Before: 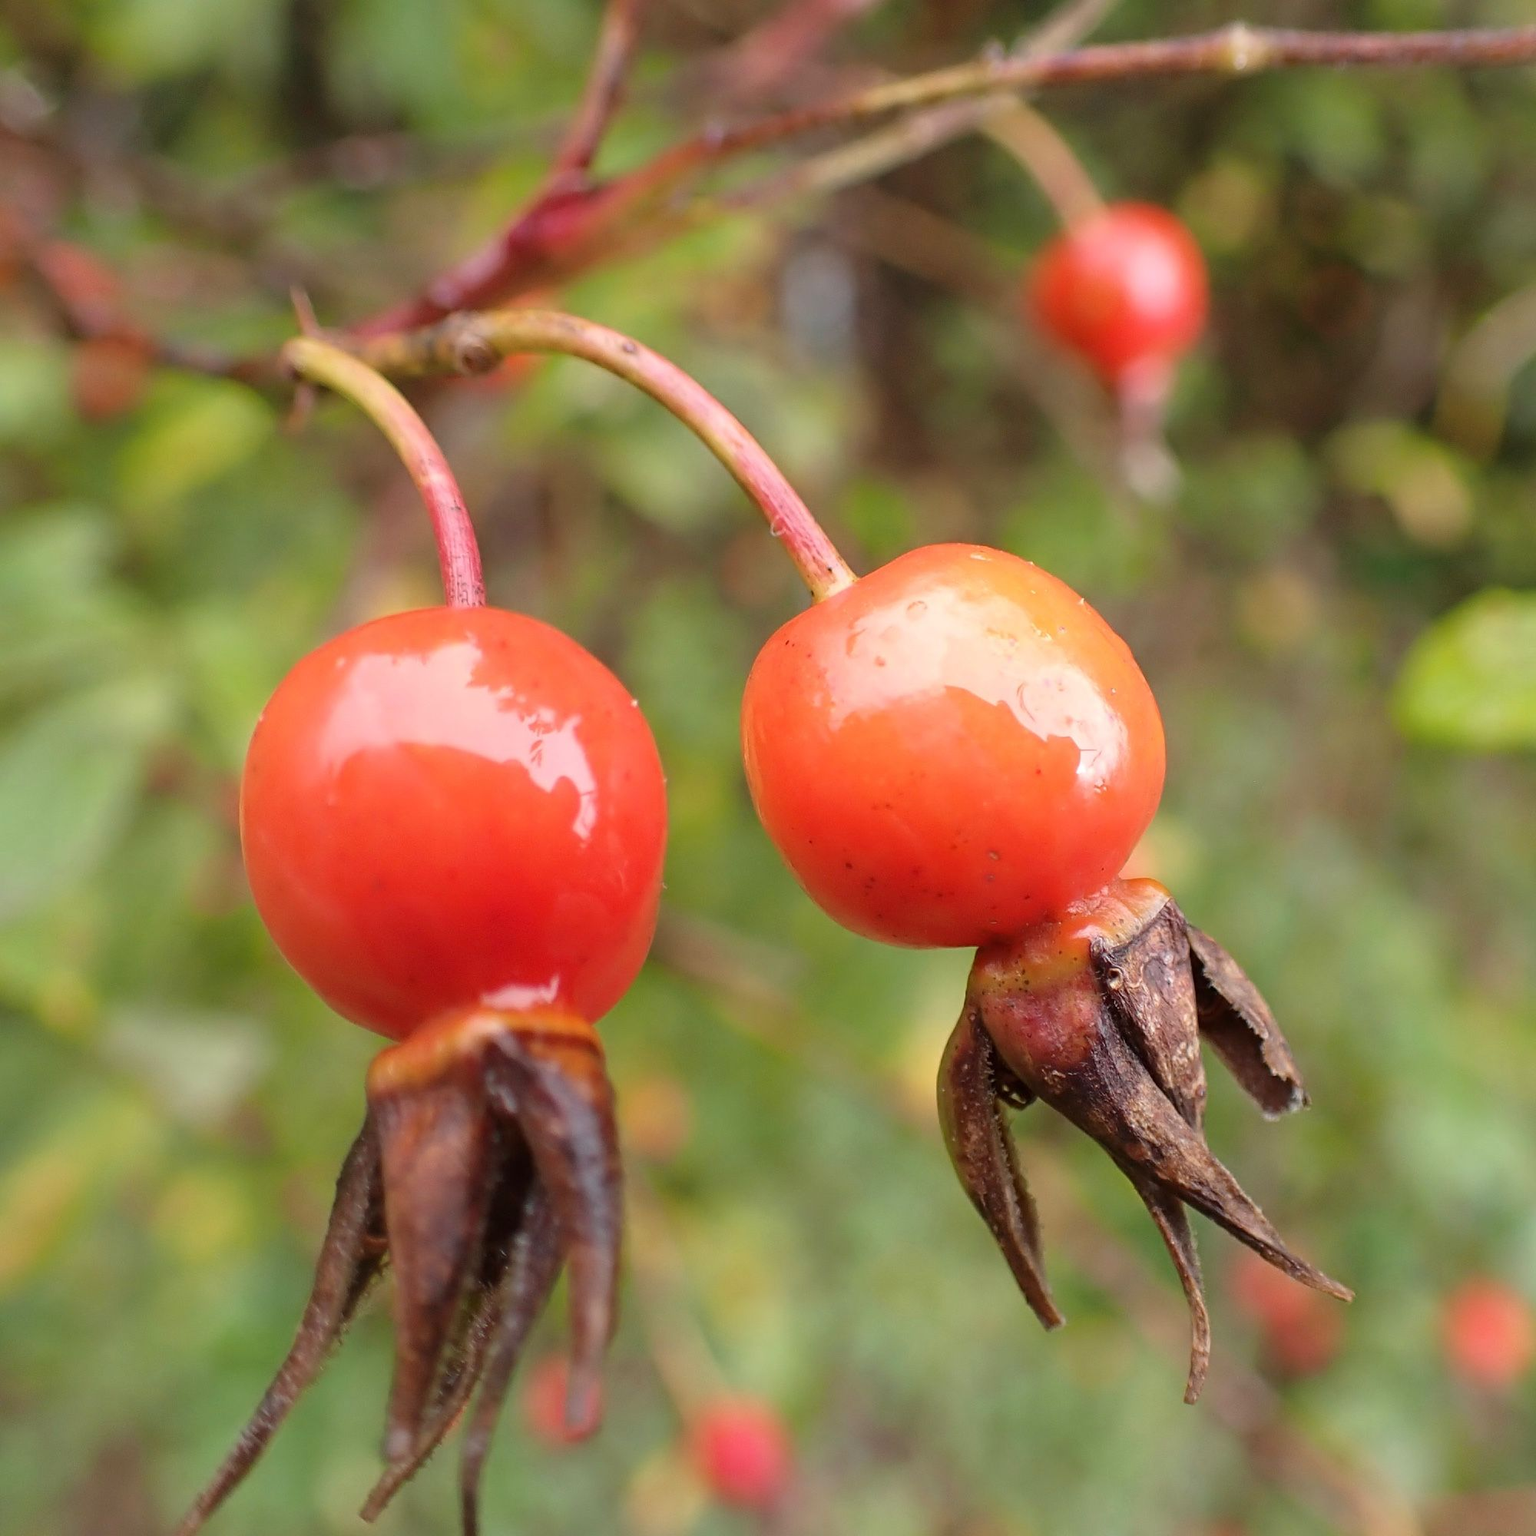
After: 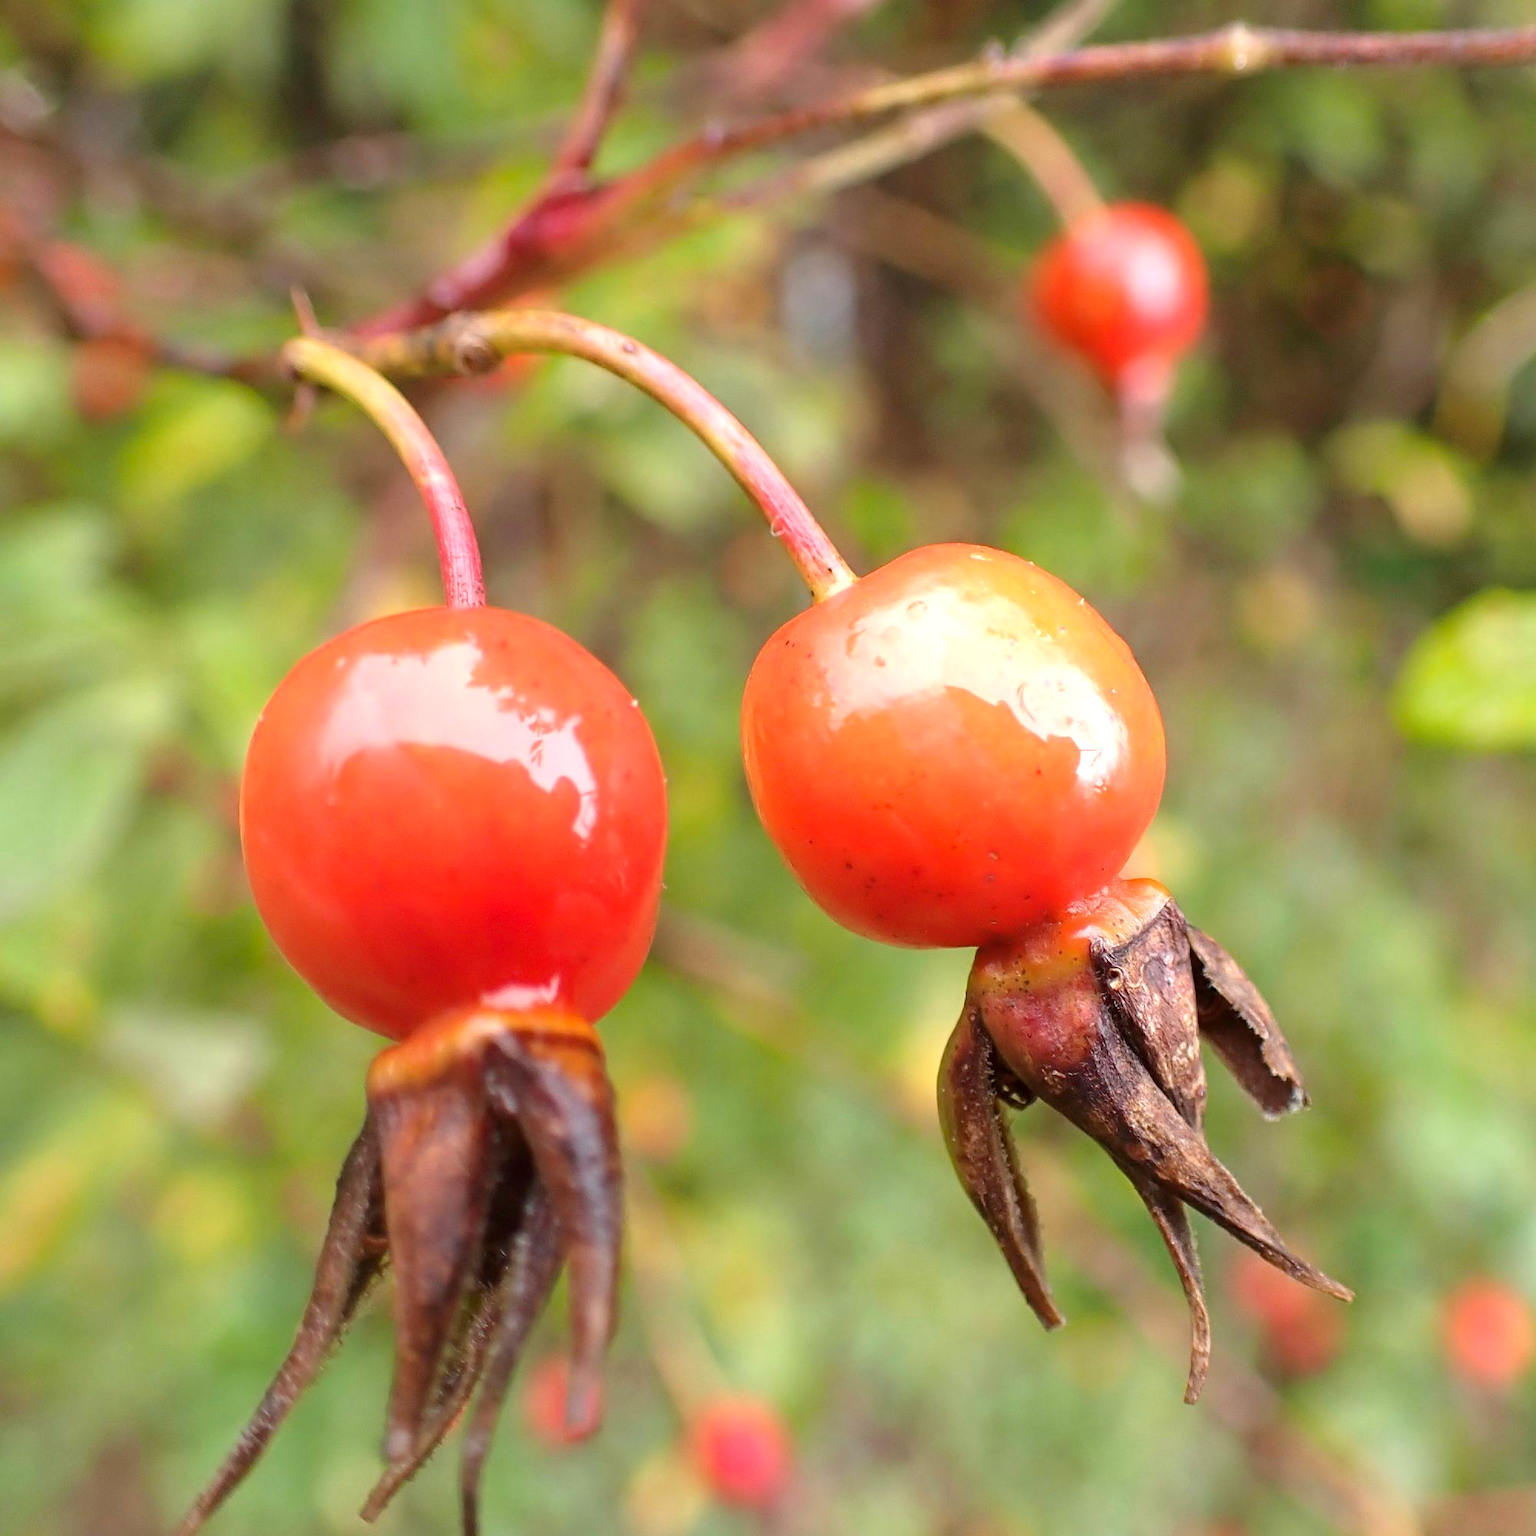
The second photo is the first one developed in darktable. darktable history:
color balance rgb: perceptual saturation grading › global saturation 0.678%, global vibrance 16.27%, saturation formula JzAzBz (2021)
exposure: black level correction 0.001, exposure 0.5 EV, compensate highlight preservation false
